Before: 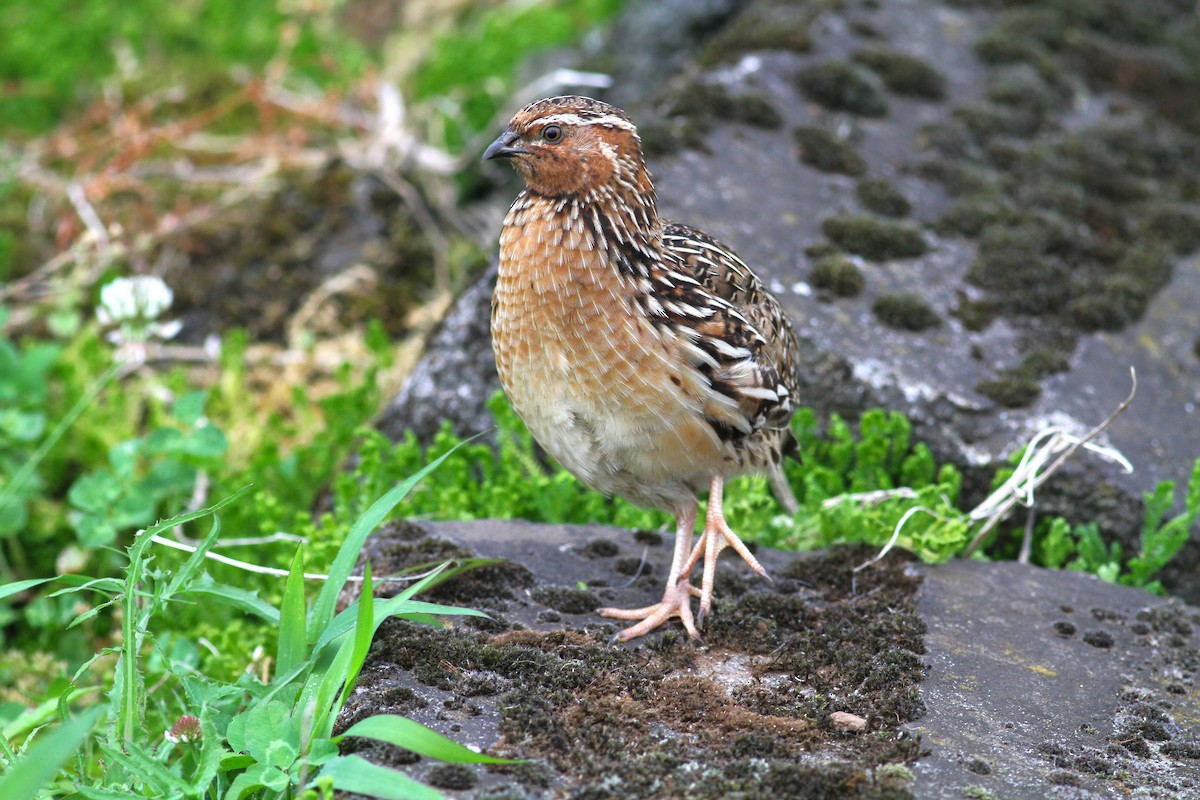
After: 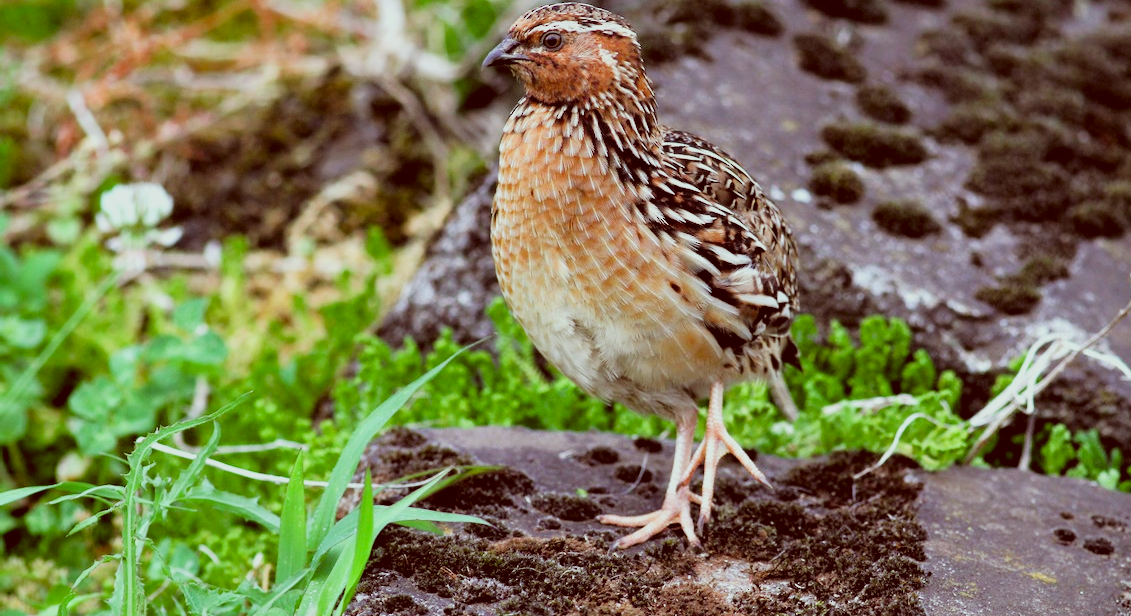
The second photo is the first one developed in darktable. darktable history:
color balance rgb: perceptual saturation grading › global saturation 20%, perceptual saturation grading › highlights -25%, perceptual saturation grading › shadows 25%
crop and rotate: angle 0.03°, top 11.643%, right 5.651%, bottom 11.189%
color correction: highlights a* -7.23, highlights b* -0.161, shadows a* 20.08, shadows b* 11.73
filmic rgb: black relative exposure -5 EV, hardness 2.88, contrast 1.3, highlights saturation mix -30%
